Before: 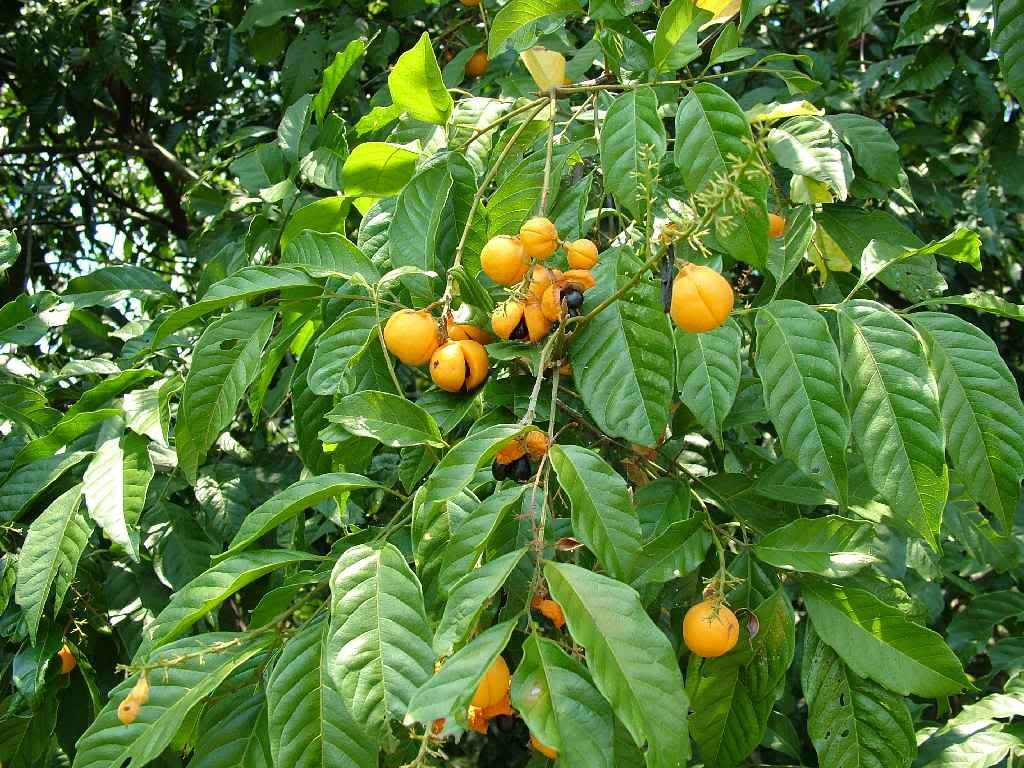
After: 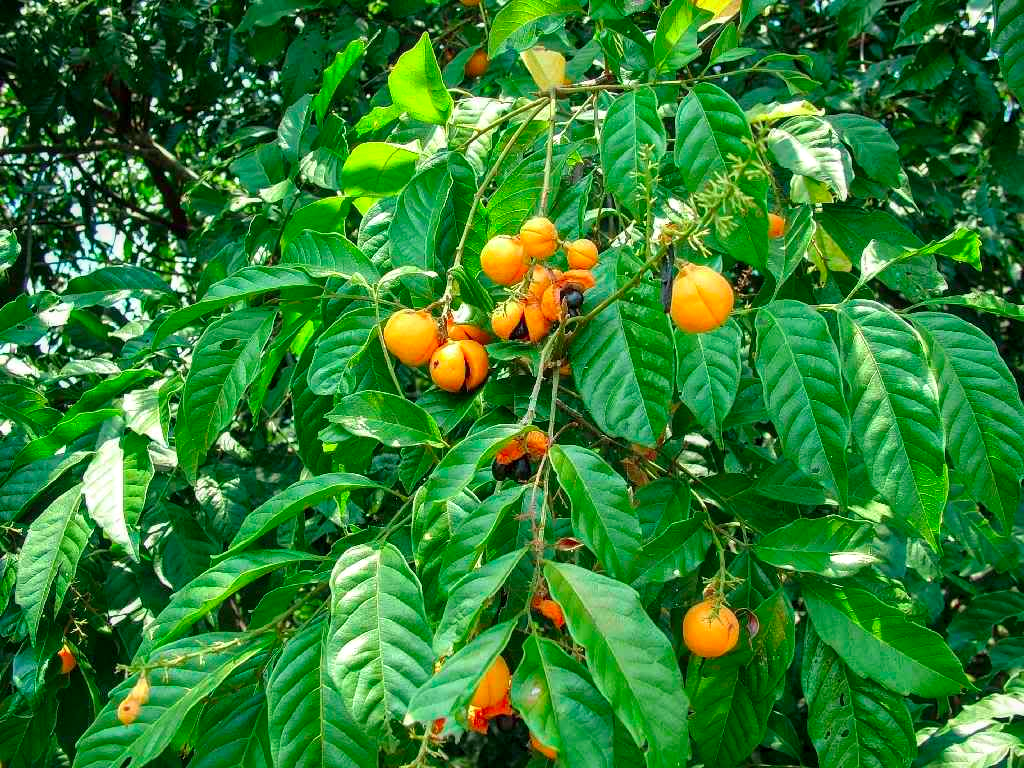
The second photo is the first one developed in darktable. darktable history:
local contrast: on, module defaults
color contrast: green-magenta contrast 1.73, blue-yellow contrast 1.15
